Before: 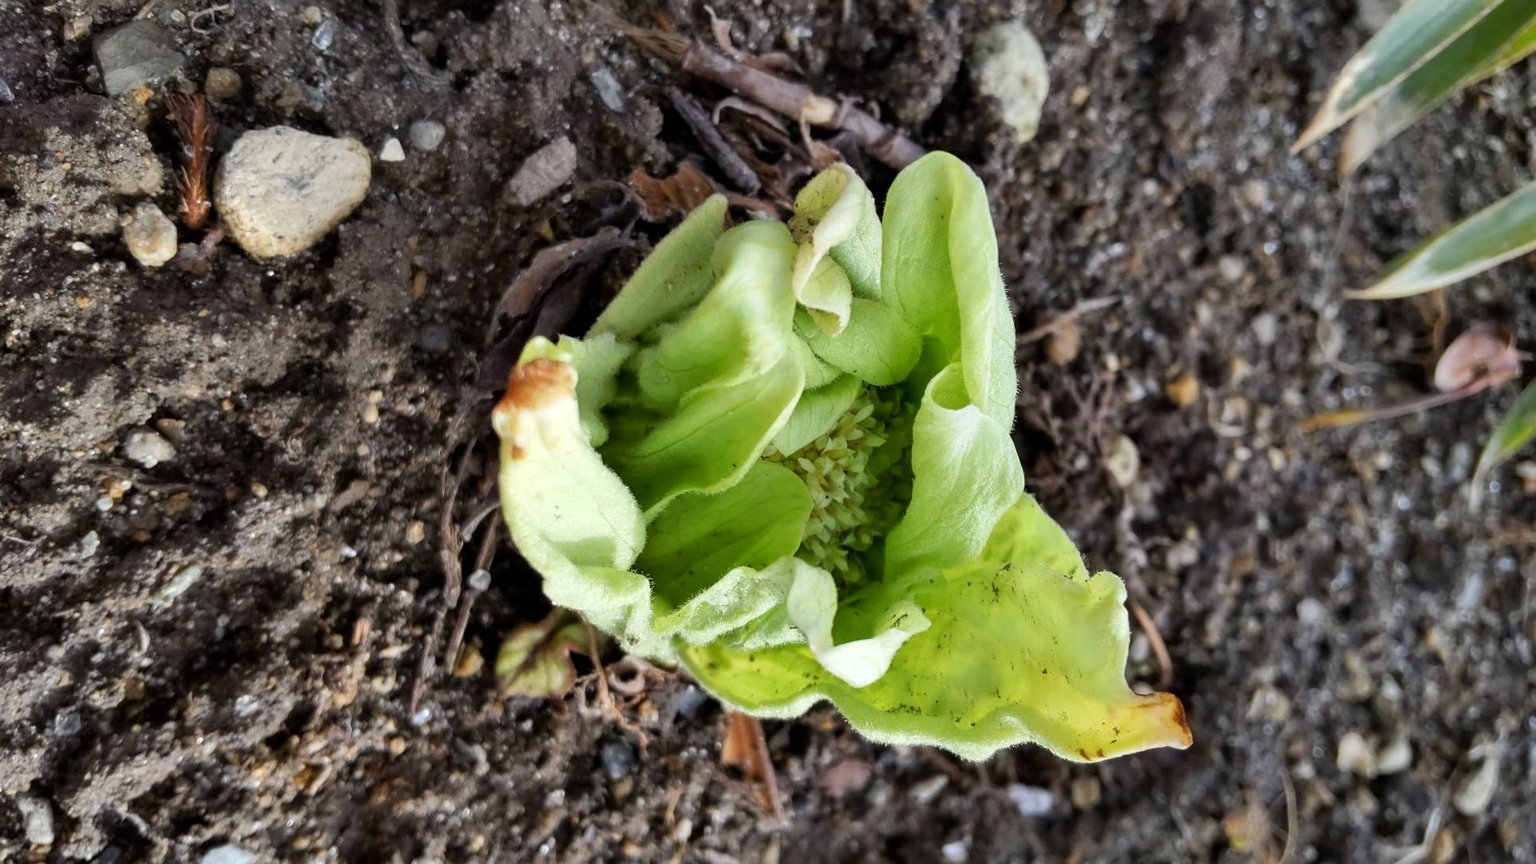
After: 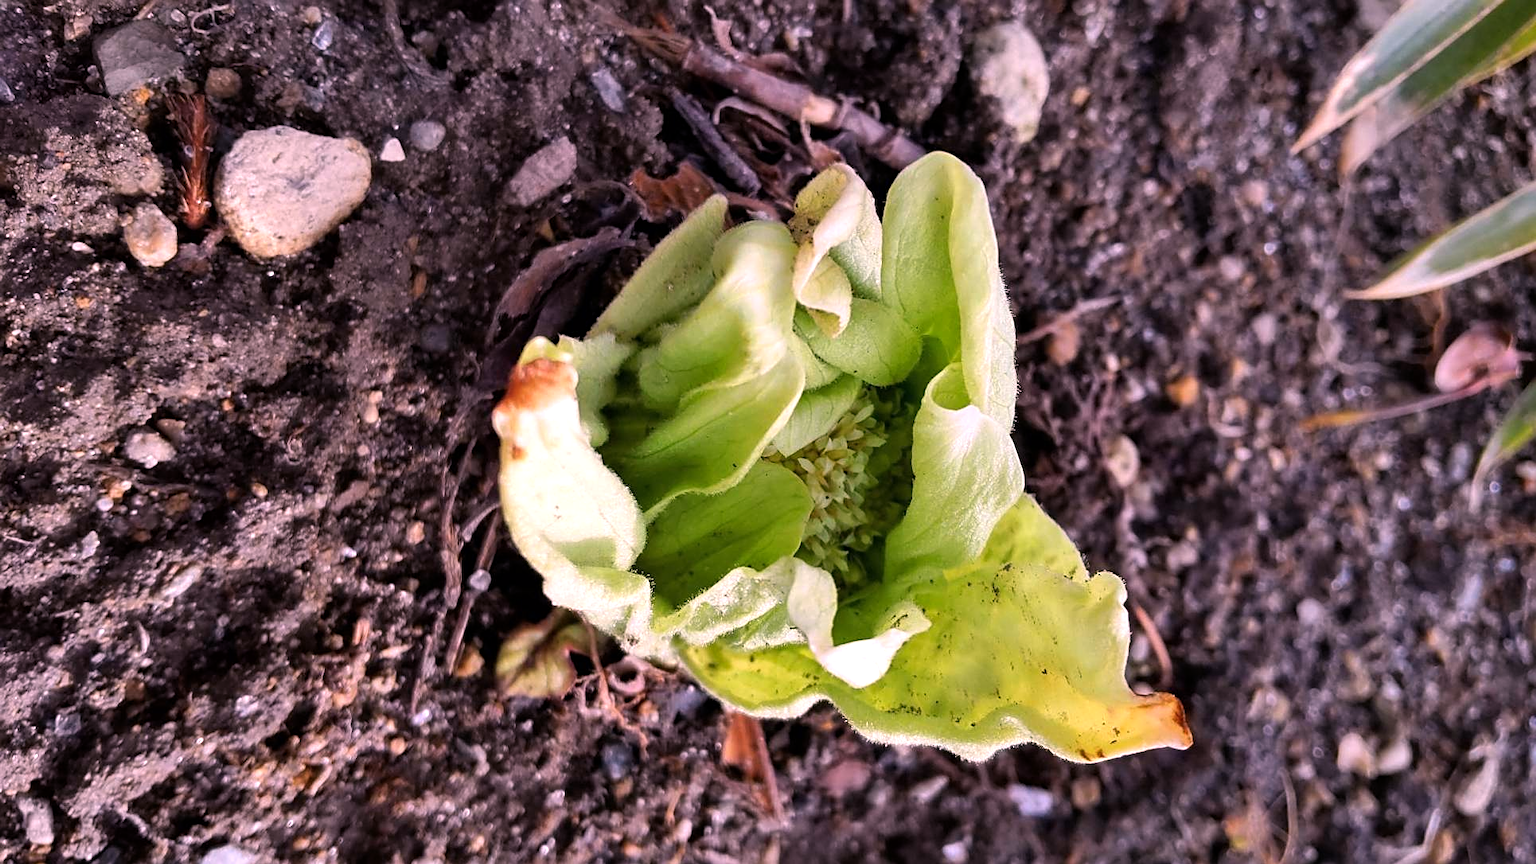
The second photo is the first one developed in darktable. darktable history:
white balance: red 1.188, blue 1.11
sharpen: on, module defaults
color balance: gamma [0.9, 0.988, 0.975, 1.025], gain [1.05, 1, 1, 1]
